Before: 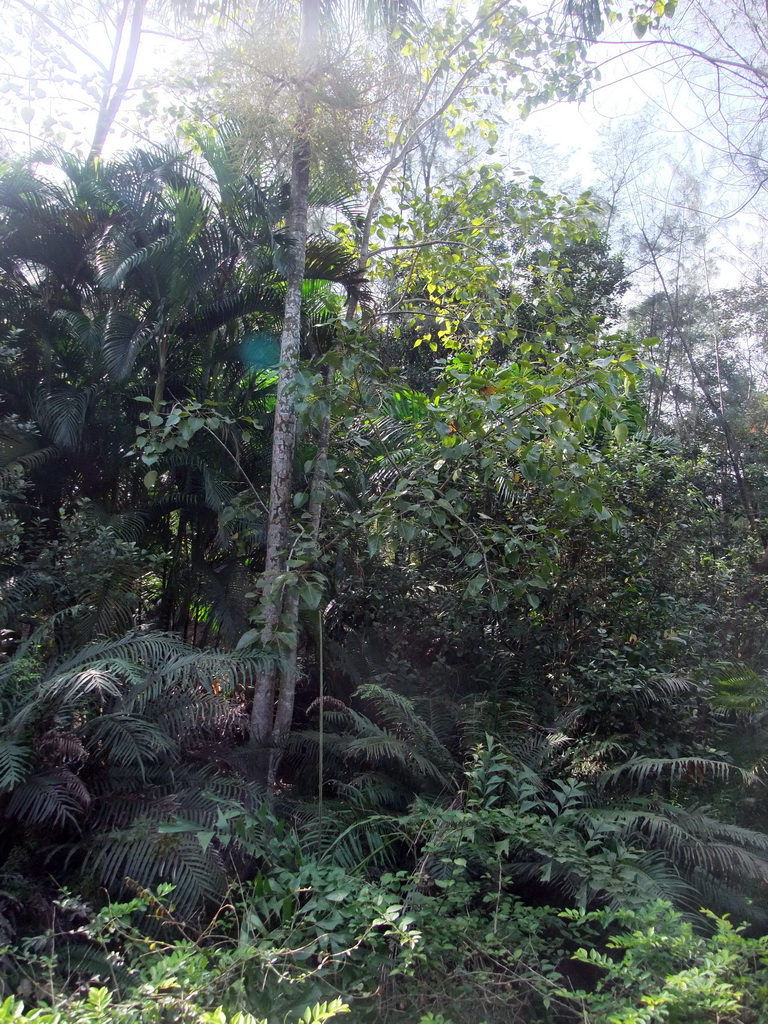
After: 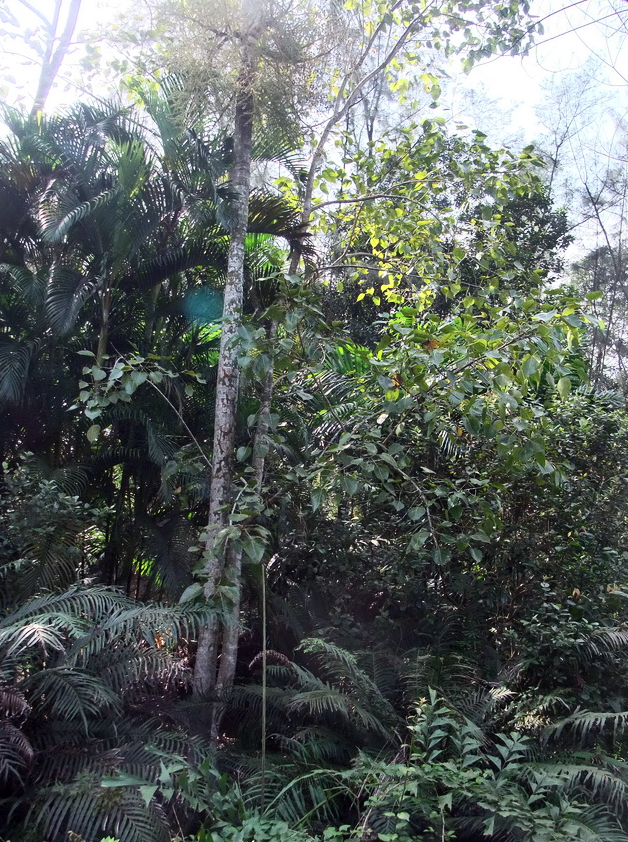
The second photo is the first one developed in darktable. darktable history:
crop and rotate: left 7.542%, top 4.516%, right 10.567%, bottom 13.188%
contrast brightness saturation: contrast 0.235, brightness 0.089
shadows and highlights: shadows 30.59, highlights -62.76, soften with gaussian
